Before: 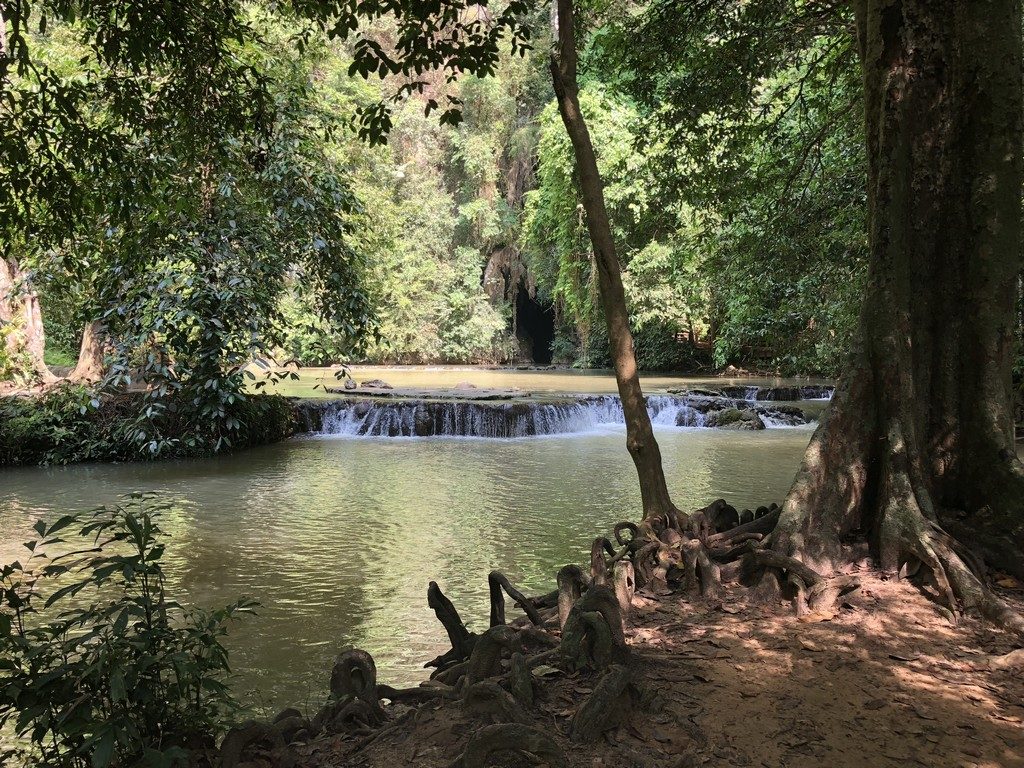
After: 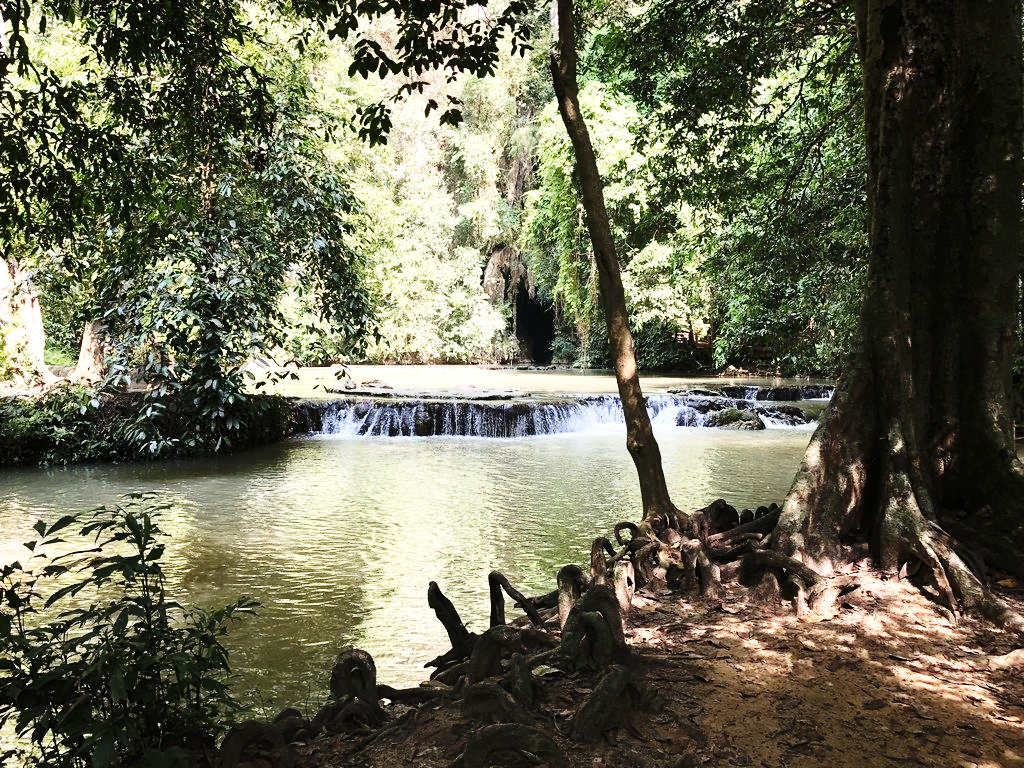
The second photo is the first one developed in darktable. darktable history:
base curve: curves: ch0 [(0, 0) (0.028, 0.03) (0.121, 0.232) (0.46, 0.748) (0.859, 0.968) (1, 1)], preserve colors none
tone equalizer: -8 EV -0.75 EV, -7 EV -0.7 EV, -6 EV -0.6 EV, -5 EV -0.4 EV, -3 EV 0.4 EV, -2 EV 0.6 EV, -1 EV 0.7 EV, +0 EV 0.75 EV, edges refinement/feathering 500, mask exposure compensation -1.57 EV, preserve details no
